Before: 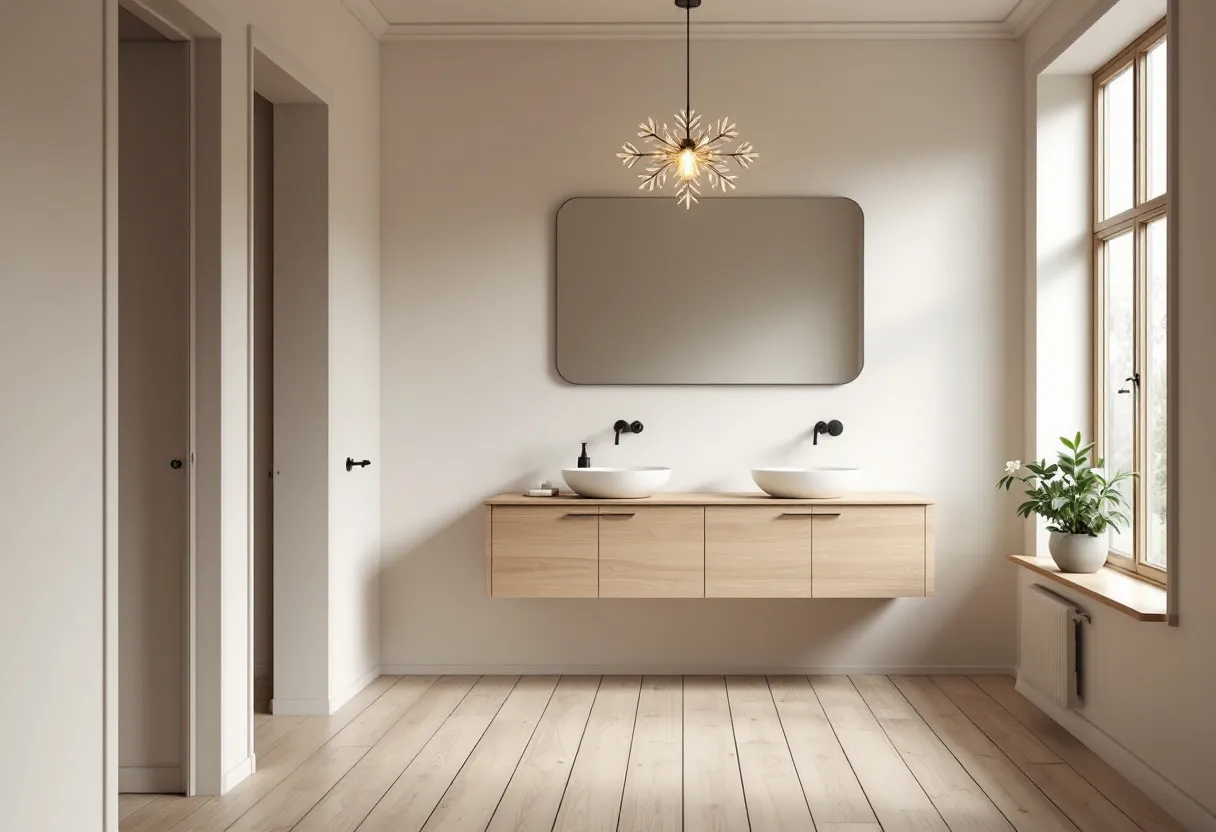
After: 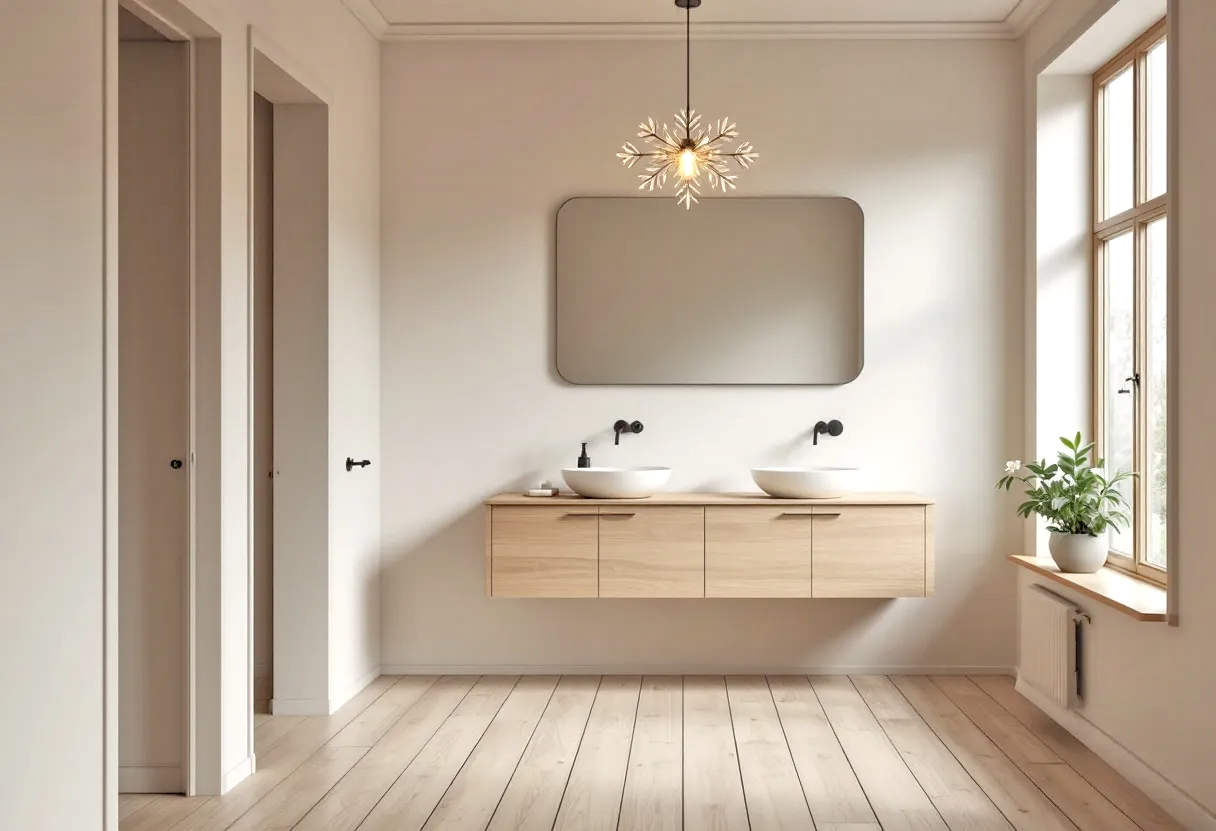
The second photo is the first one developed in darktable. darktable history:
local contrast: highlights 100%, shadows 100%, detail 120%, midtone range 0.2
crop: bottom 0.071%
tone equalizer: -7 EV 0.15 EV, -6 EV 0.6 EV, -5 EV 1.15 EV, -4 EV 1.33 EV, -3 EV 1.15 EV, -2 EV 0.6 EV, -1 EV 0.15 EV, mask exposure compensation -0.5 EV
